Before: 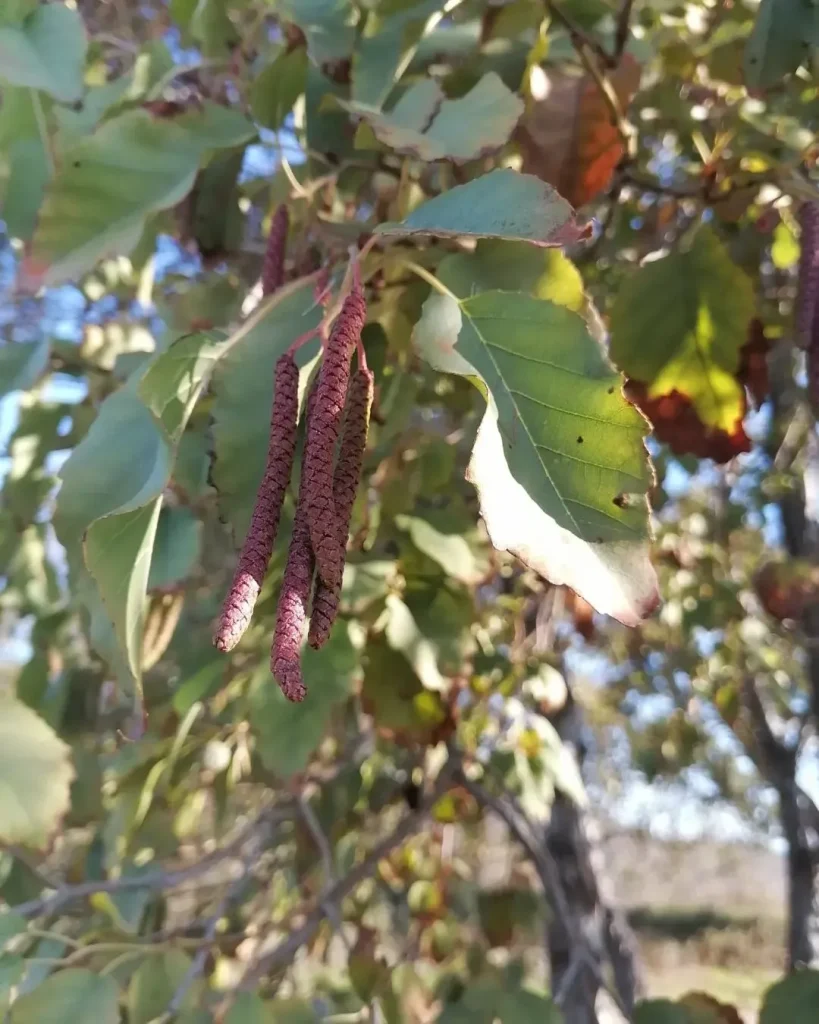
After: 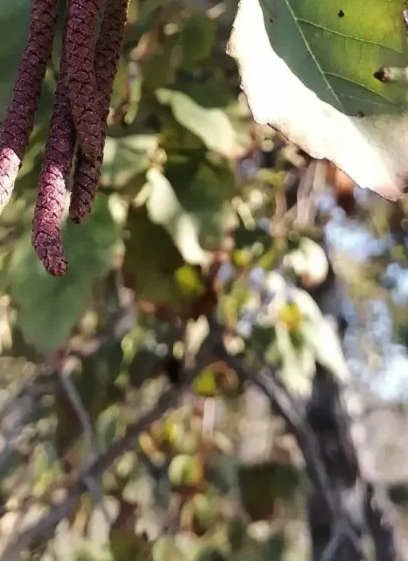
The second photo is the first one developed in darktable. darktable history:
base curve: curves: ch0 [(0, 0) (0.073, 0.04) (0.157, 0.139) (0.492, 0.492) (0.758, 0.758) (1, 1)]
crop: left 29.263%, top 41.695%, right 20.806%, bottom 3.51%
